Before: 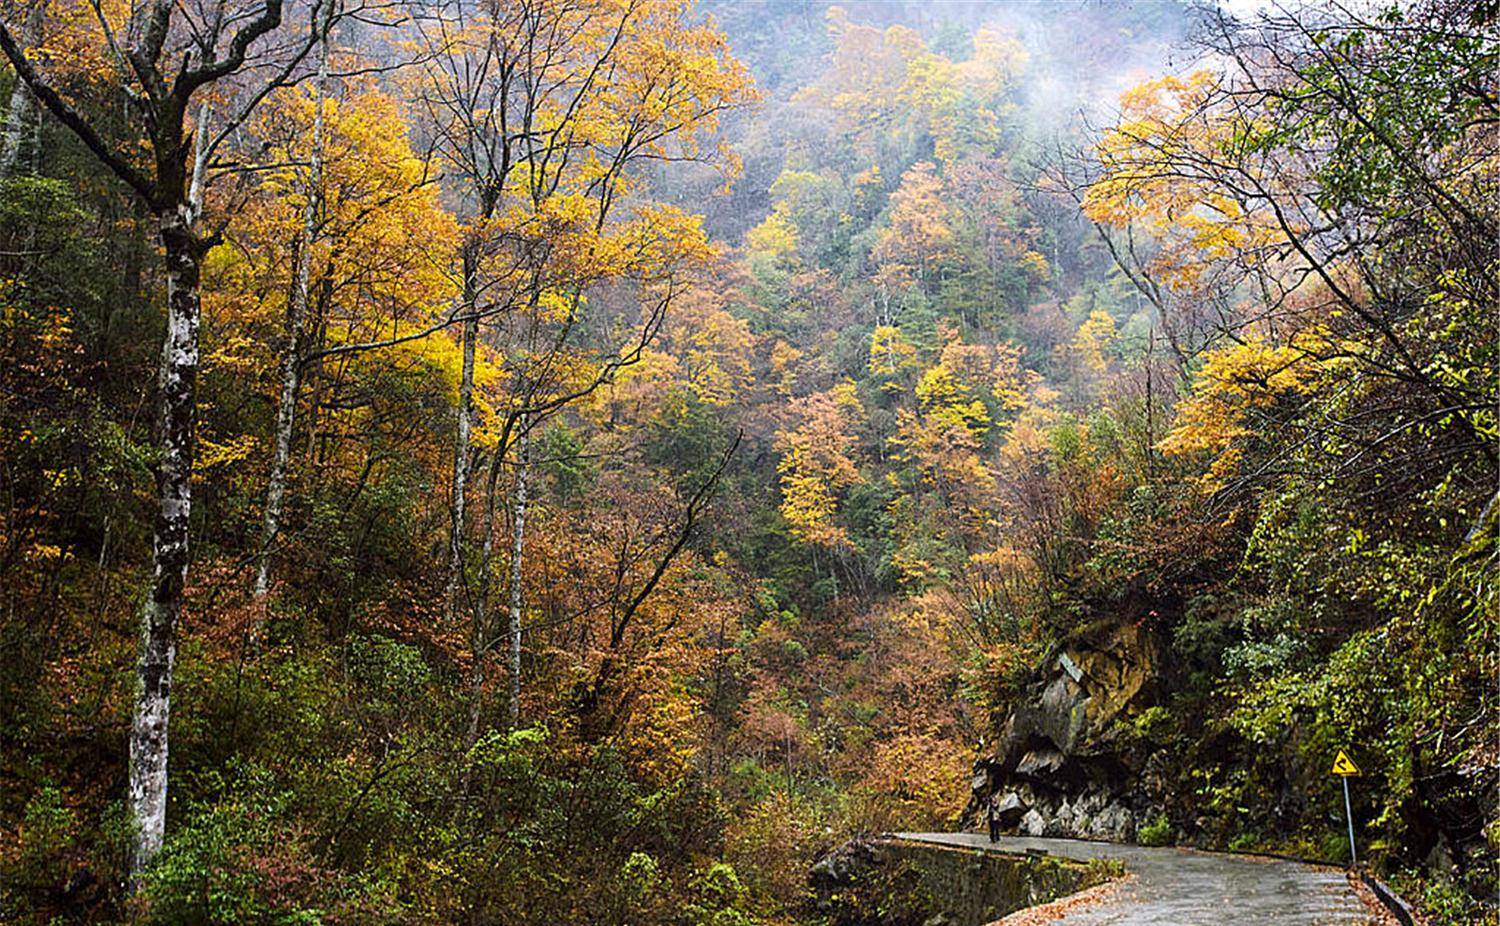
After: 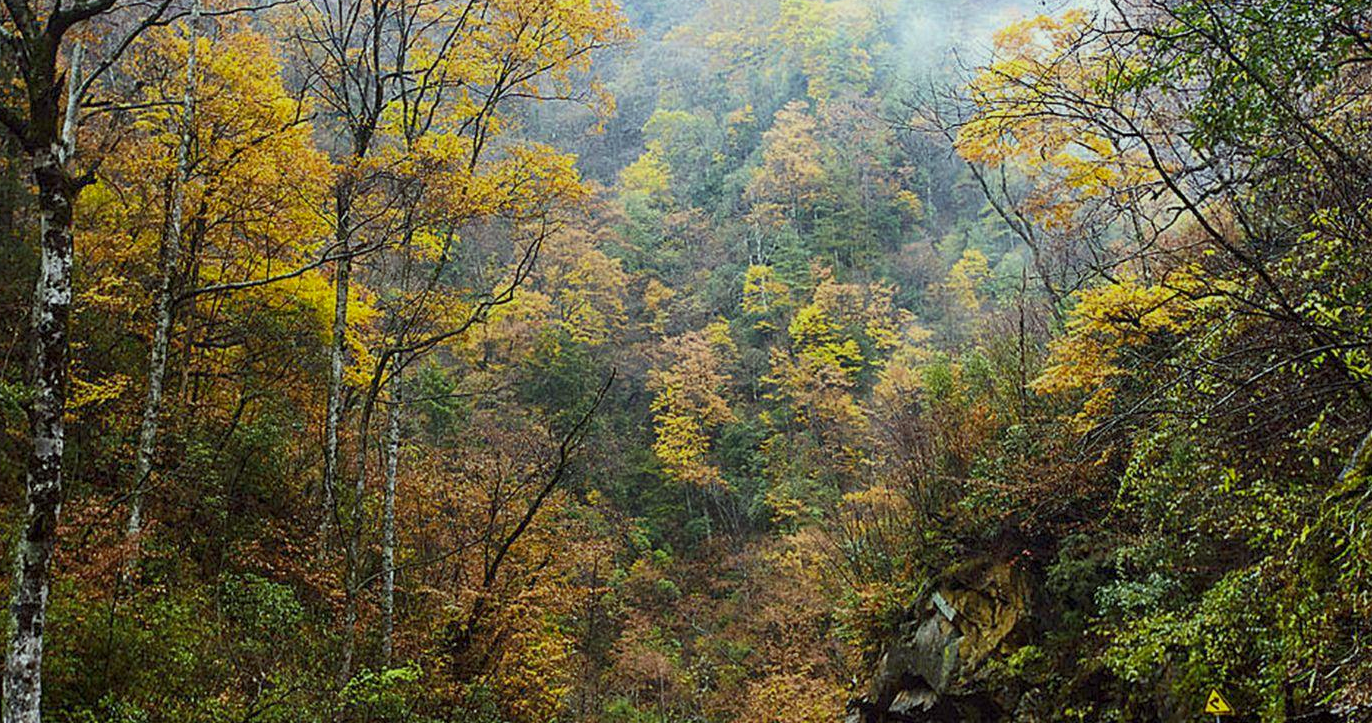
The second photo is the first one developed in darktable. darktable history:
crop: left 8.481%, top 6.604%, bottom 15.263%
tone equalizer: -8 EV 0.242 EV, -7 EV 0.455 EV, -6 EV 0.423 EV, -5 EV 0.224 EV, -3 EV -0.246 EV, -2 EV -0.413 EV, -1 EV -0.439 EV, +0 EV -0.27 EV
color correction: highlights a* -8.44, highlights b* 3.19
